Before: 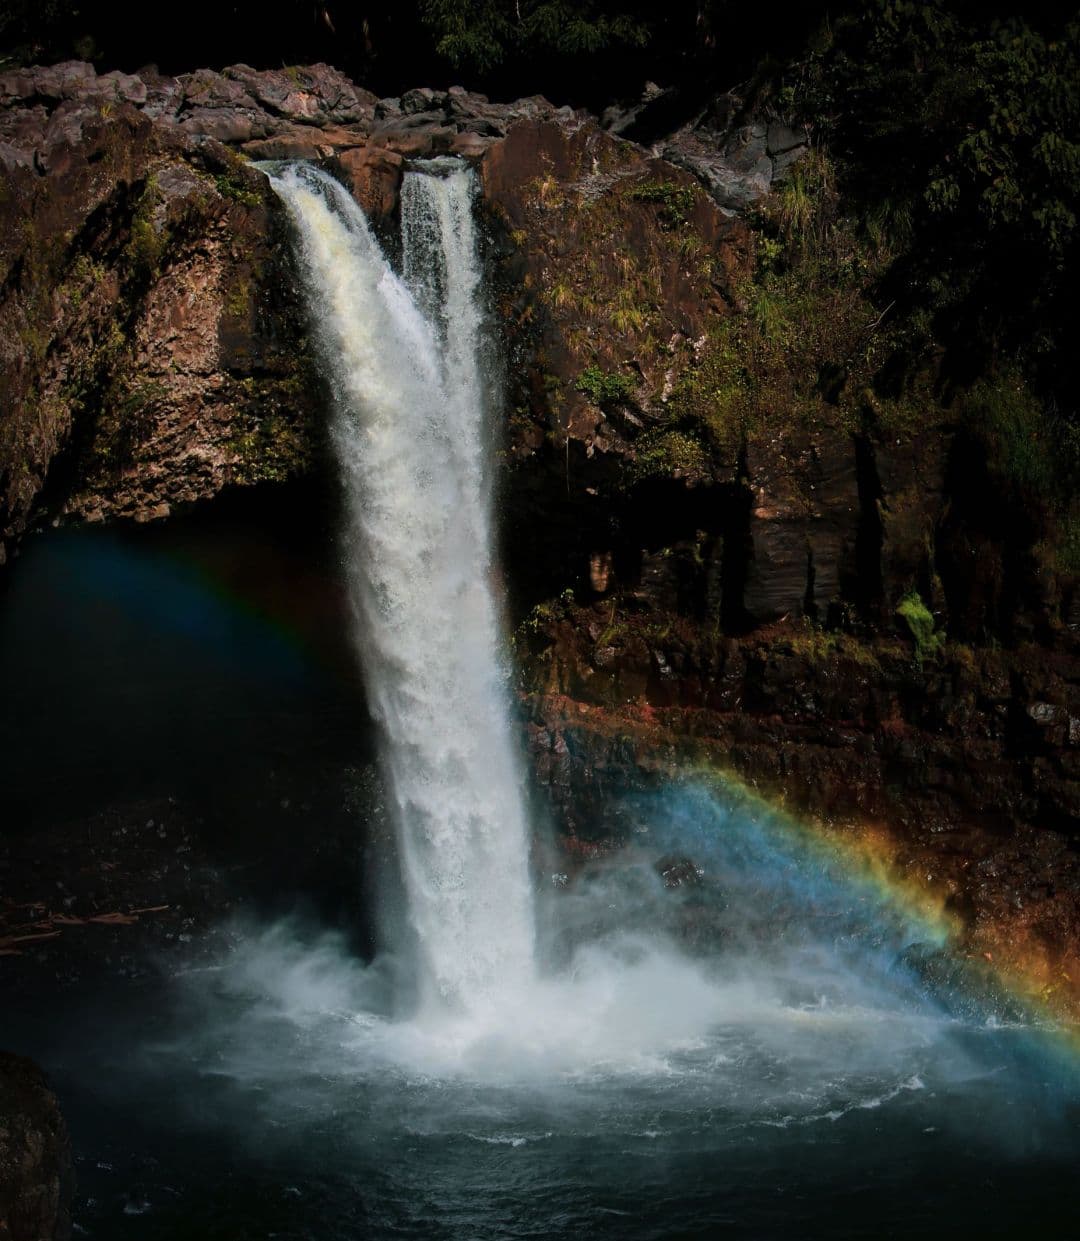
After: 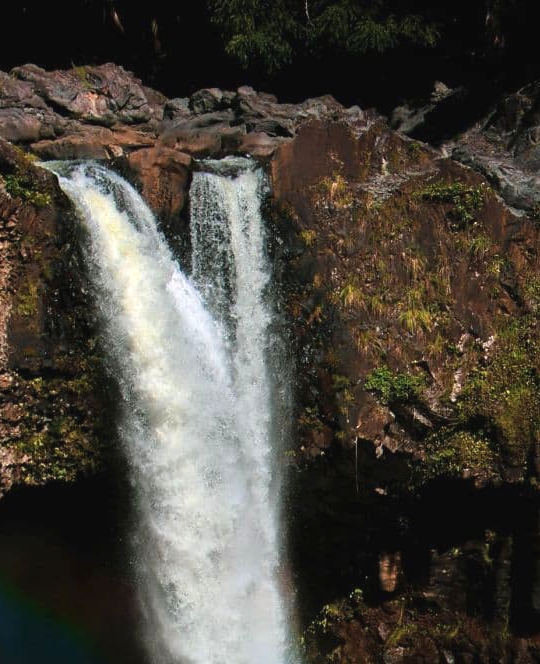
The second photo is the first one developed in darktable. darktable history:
exposure: black level correction -0.002, exposure 0.54 EV, compensate highlight preservation false
color zones: curves: ch0 [(0.068, 0.464) (0.25, 0.5) (0.48, 0.508) (0.75, 0.536) (0.886, 0.476) (0.967, 0.456)]; ch1 [(0.066, 0.456) (0.25, 0.5) (0.616, 0.508) (0.746, 0.56) (0.934, 0.444)]
crop: left 19.556%, right 30.401%, bottom 46.458%
